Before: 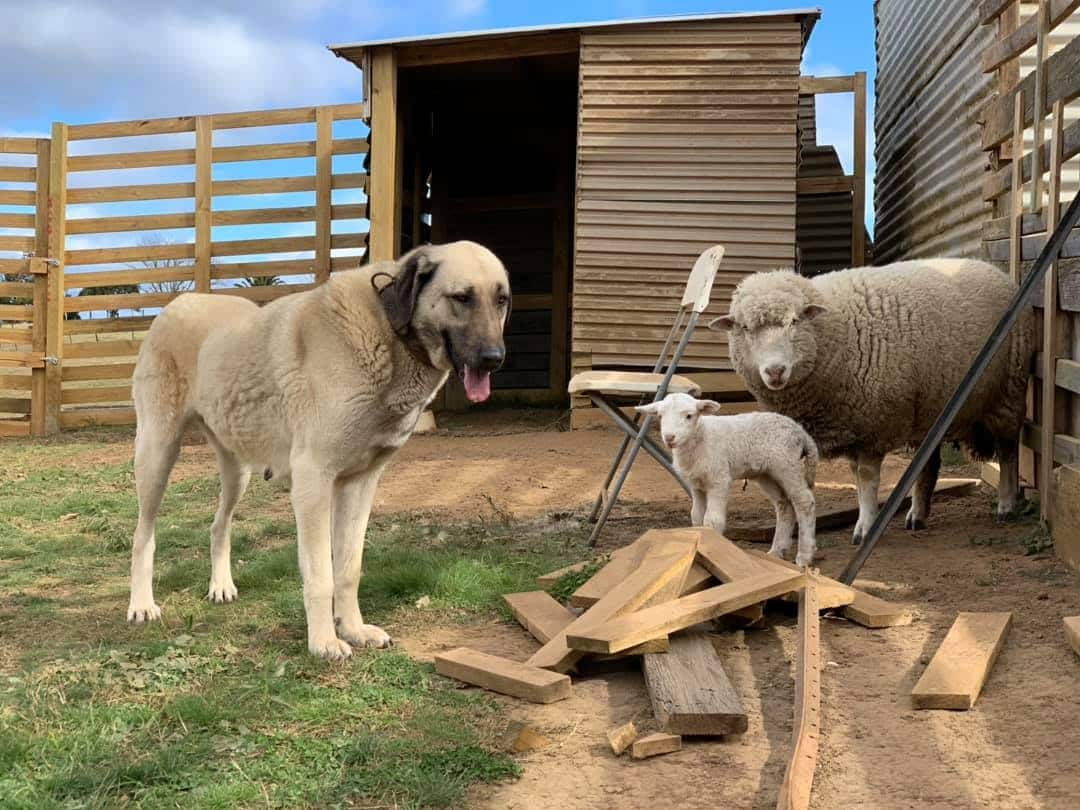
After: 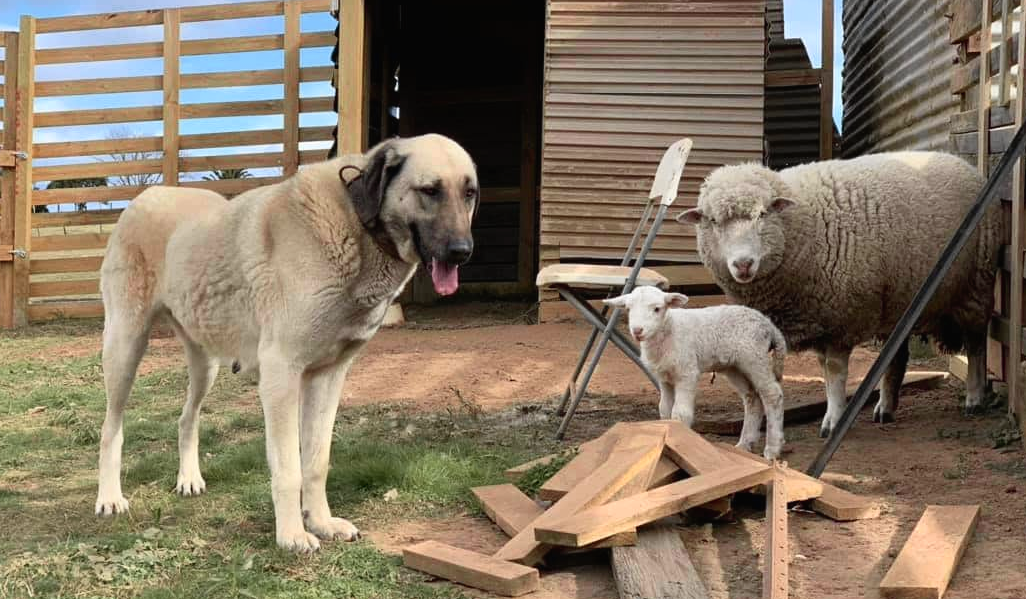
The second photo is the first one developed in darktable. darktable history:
crop and rotate: left 2.991%, top 13.302%, right 1.981%, bottom 12.636%
tone curve: curves: ch0 [(0, 0.012) (0.056, 0.046) (0.218, 0.213) (0.606, 0.62) (0.82, 0.846) (1, 1)]; ch1 [(0, 0) (0.226, 0.261) (0.403, 0.437) (0.469, 0.472) (0.495, 0.499) (0.508, 0.503) (0.545, 0.555) (0.59, 0.598) (0.686, 0.728) (1, 1)]; ch2 [(0, 0) (0.269, 0.299) (0.459, 0.45) (0.498, 0.499) (0.523, 0.512) (0.568, 0.558) (0.634, 0.617) (0.698, 0.677) (0.806, 0.769) (1, 1)], color space Lab, independent channels, preserve colors none
